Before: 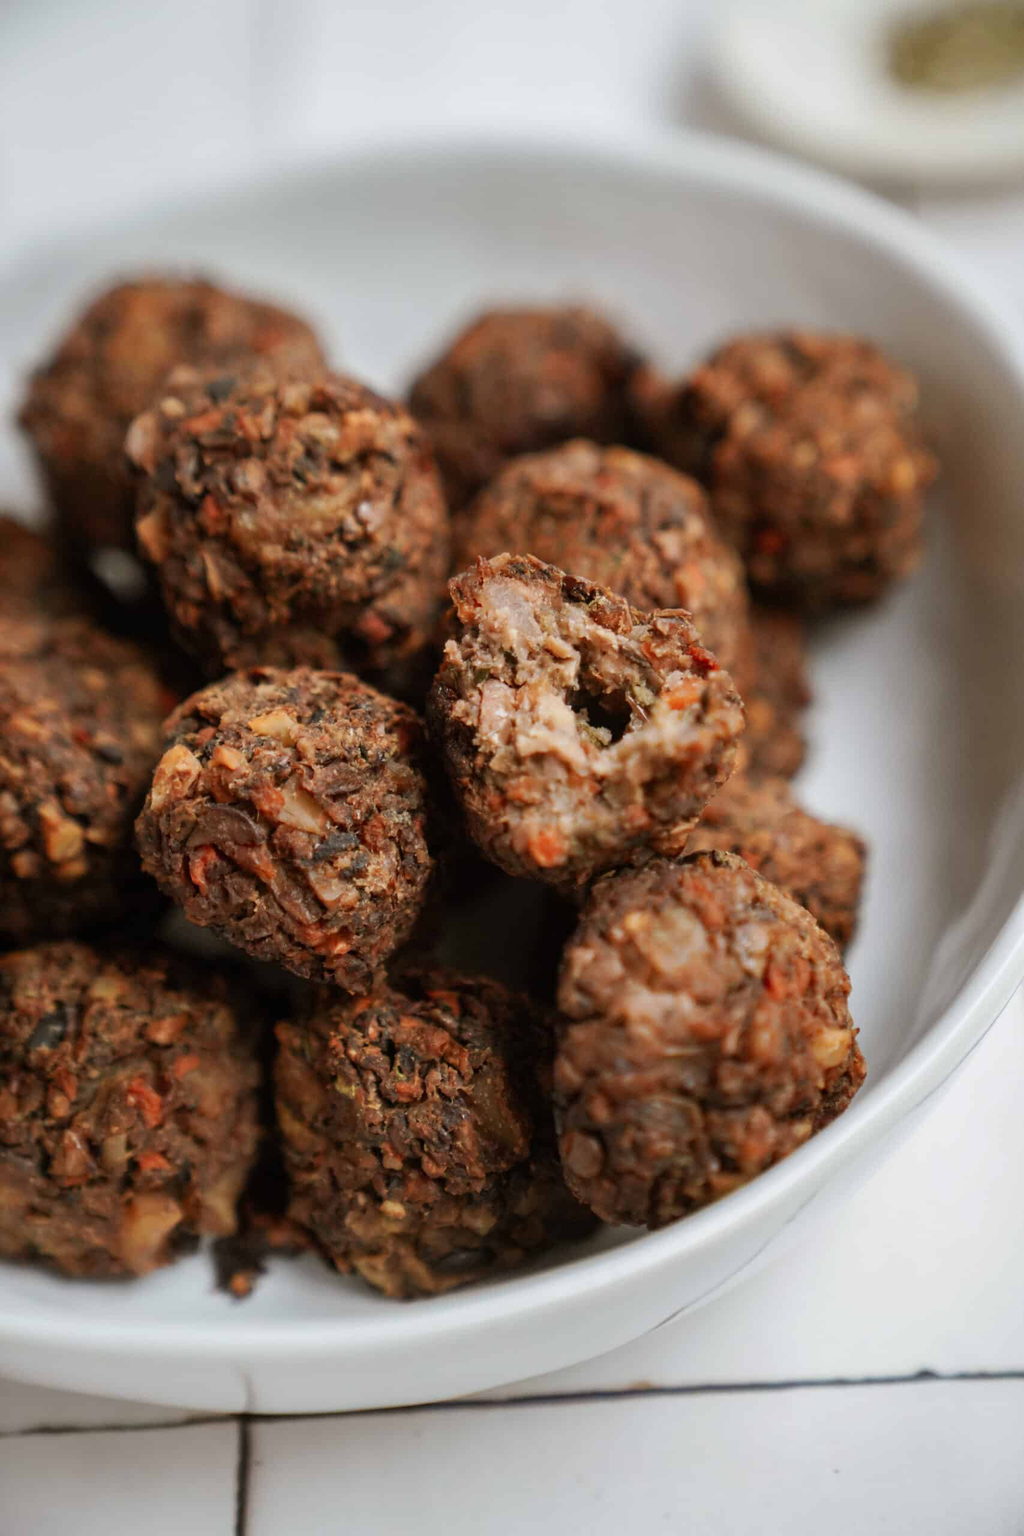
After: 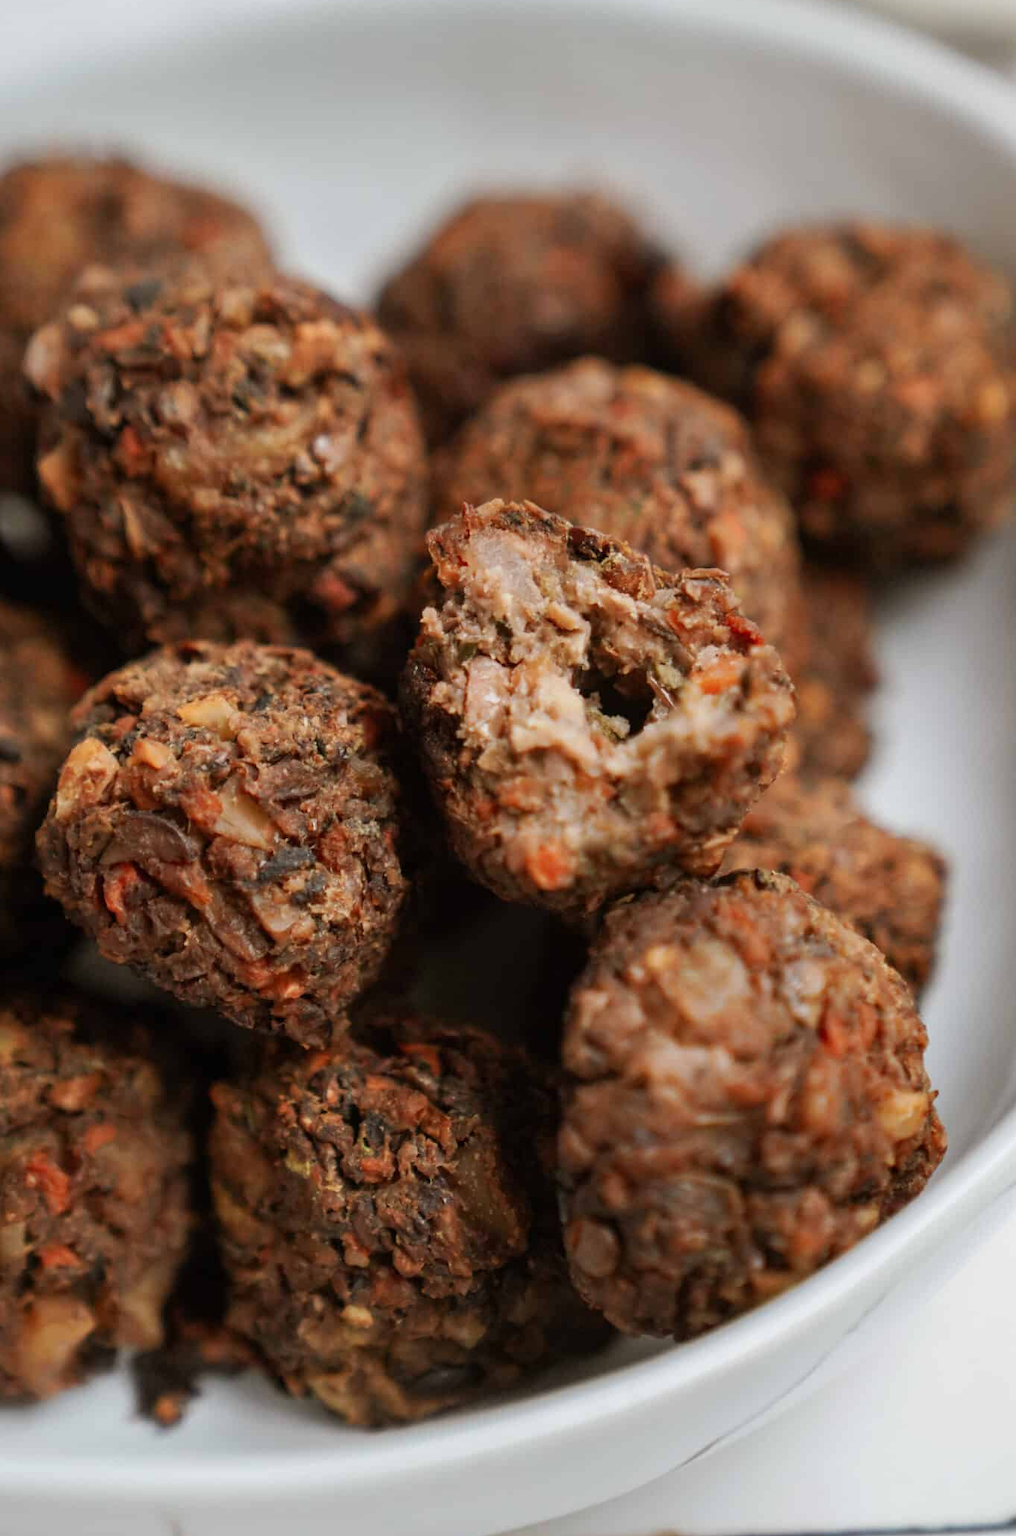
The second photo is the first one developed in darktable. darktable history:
crop and rotate: left 10.407%, top 9.926%, right 9.835%, bottom 9.746%
